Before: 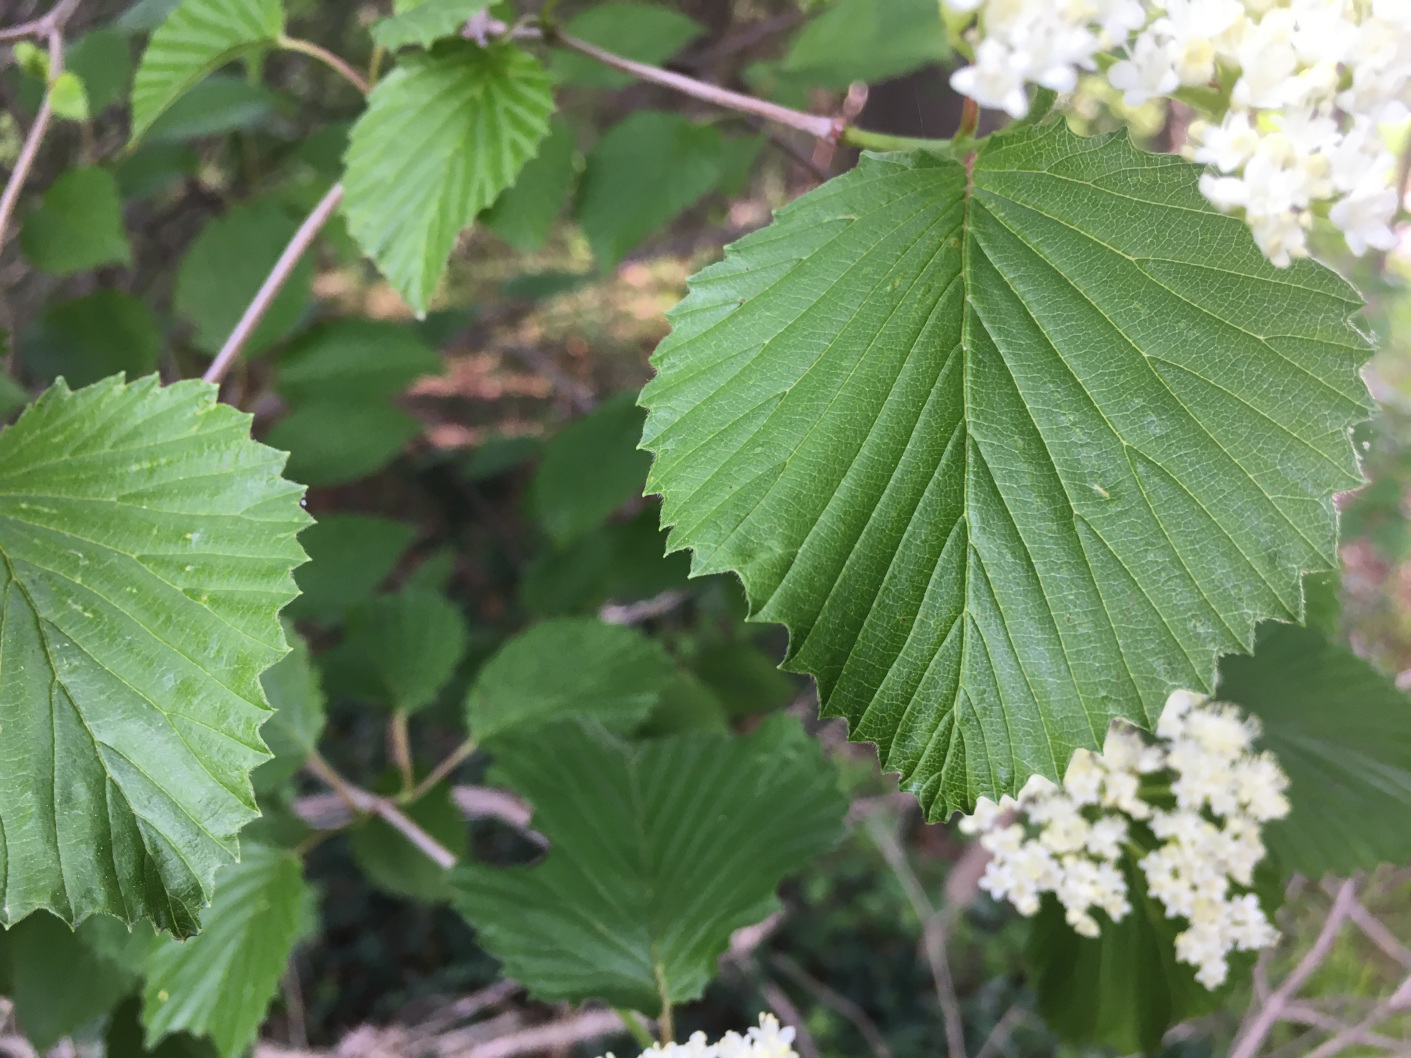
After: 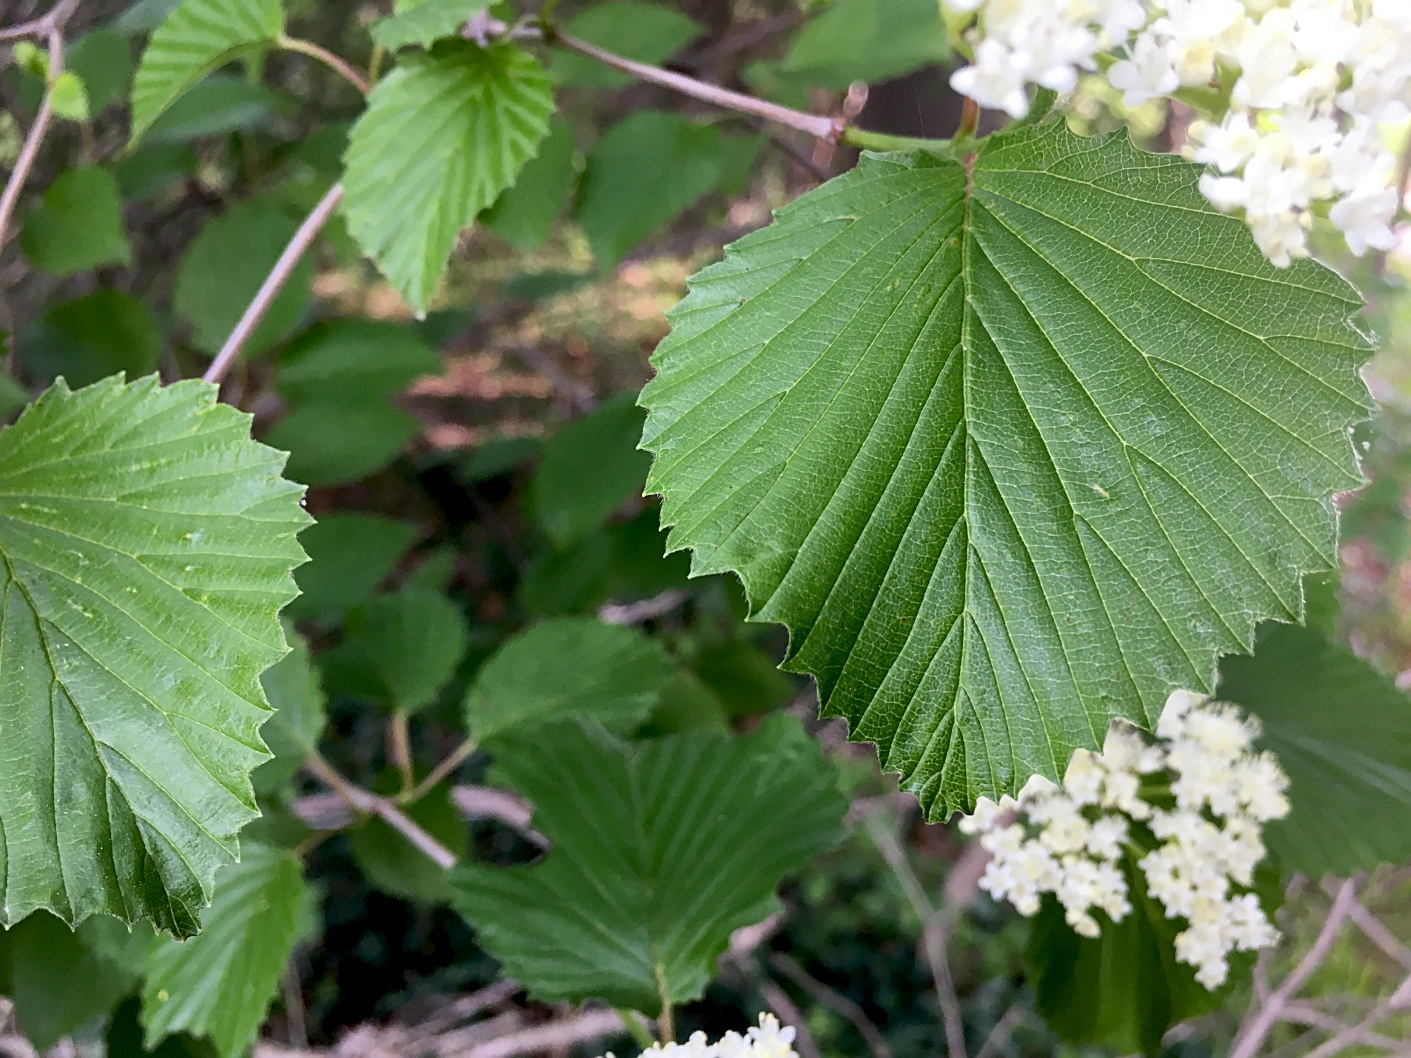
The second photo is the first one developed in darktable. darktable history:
exposure: black level correction 0.016, exposure -0.006 EV, compensate exposure bias true, compensate highlight preservation false
sharpen: on, module defaults
